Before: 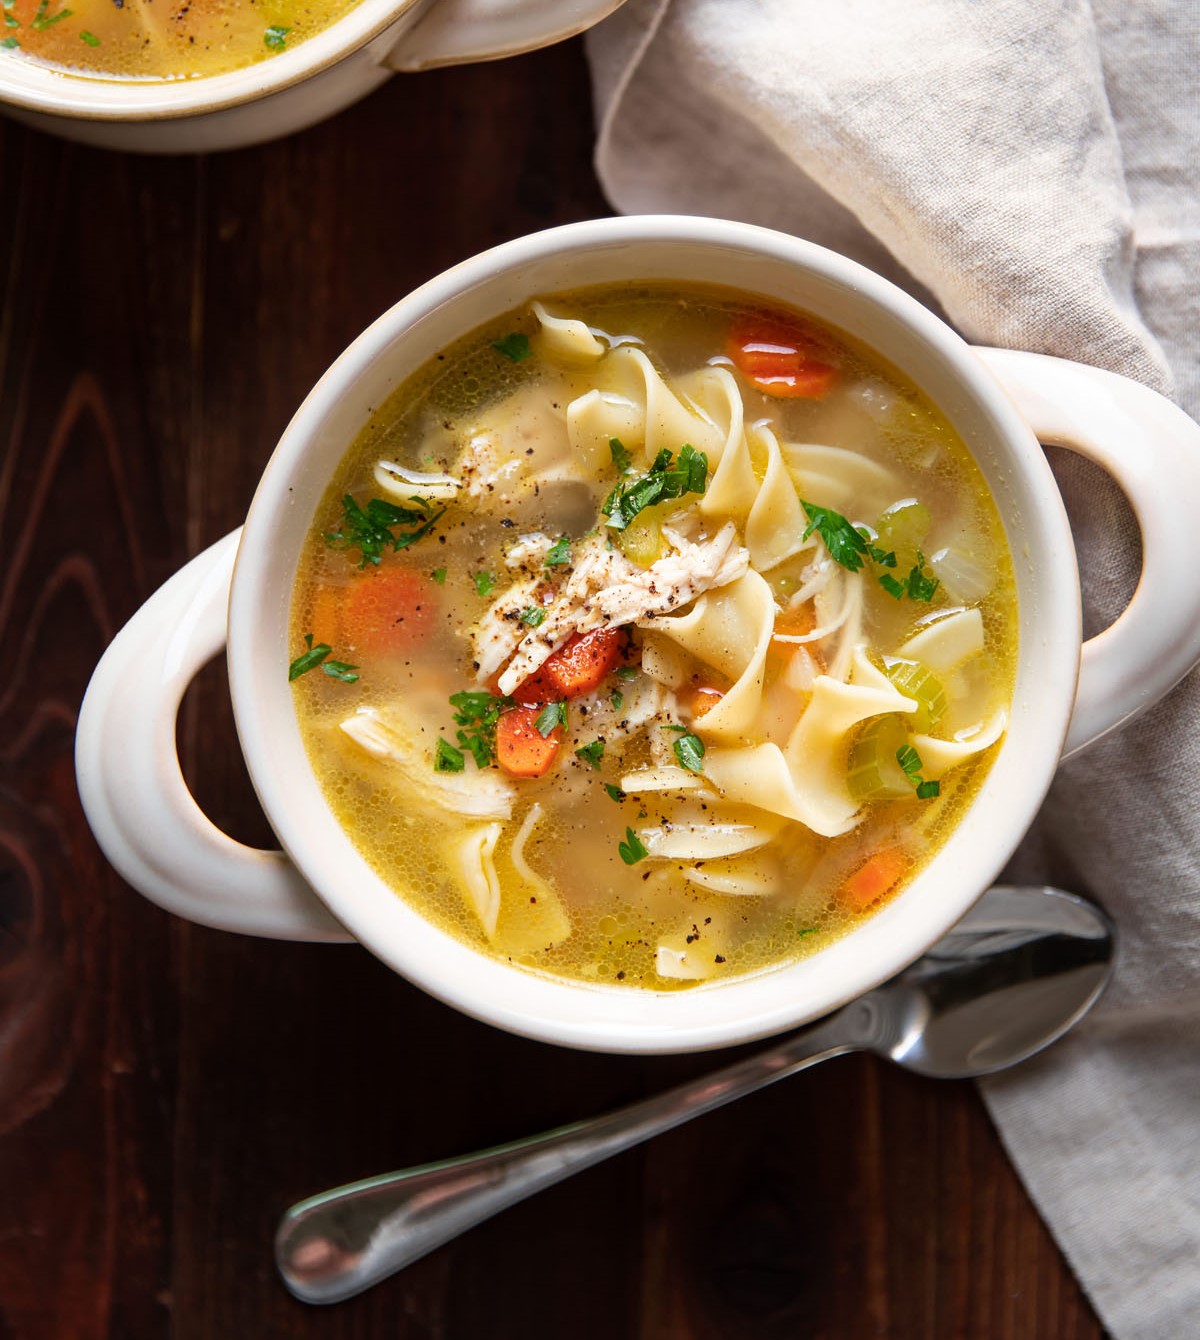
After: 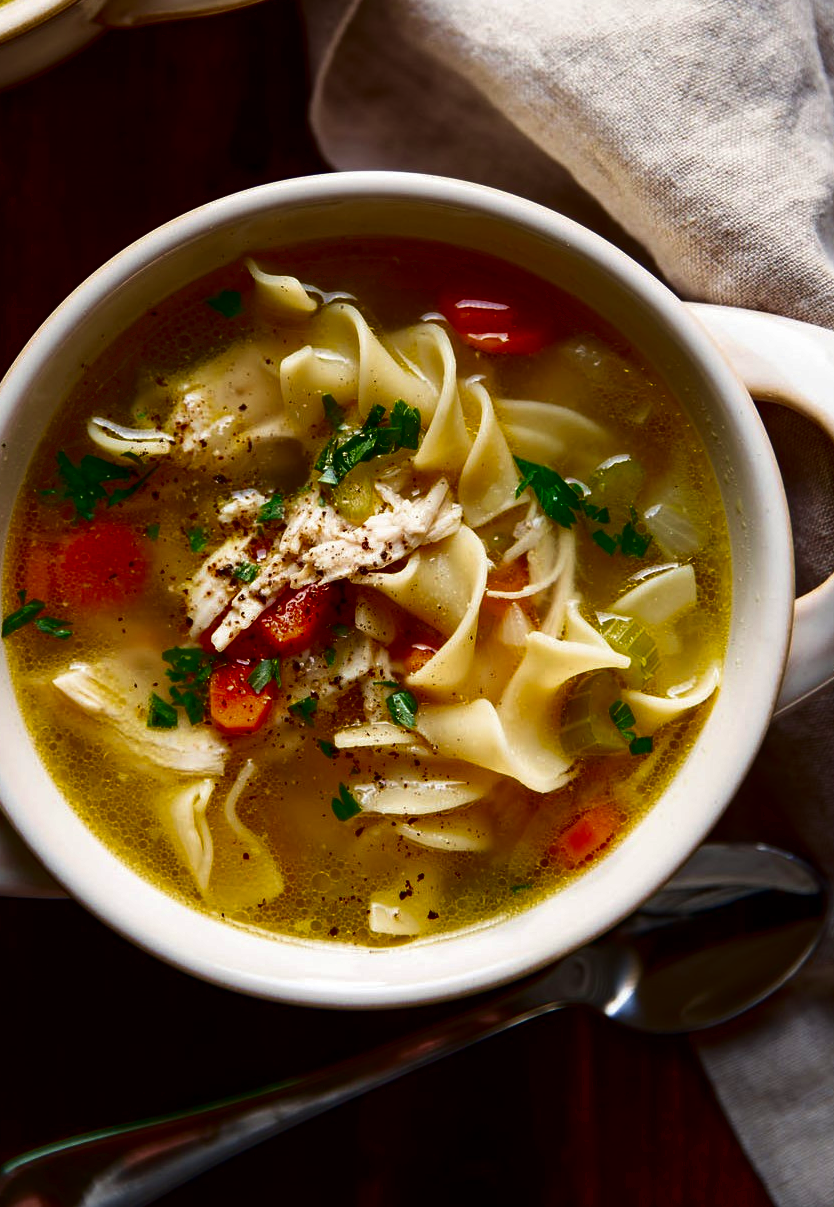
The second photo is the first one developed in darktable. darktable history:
contrast brightness saturation: contrast 0.092, brightness -0.603, saturation 0.171
exposure: compensate exposure bias true, compensate highlight preservation false
velvia: on, module defaults
crop and rotate: left 23.946%, top 3.339%, right 6.527%, bottom 6.525%
